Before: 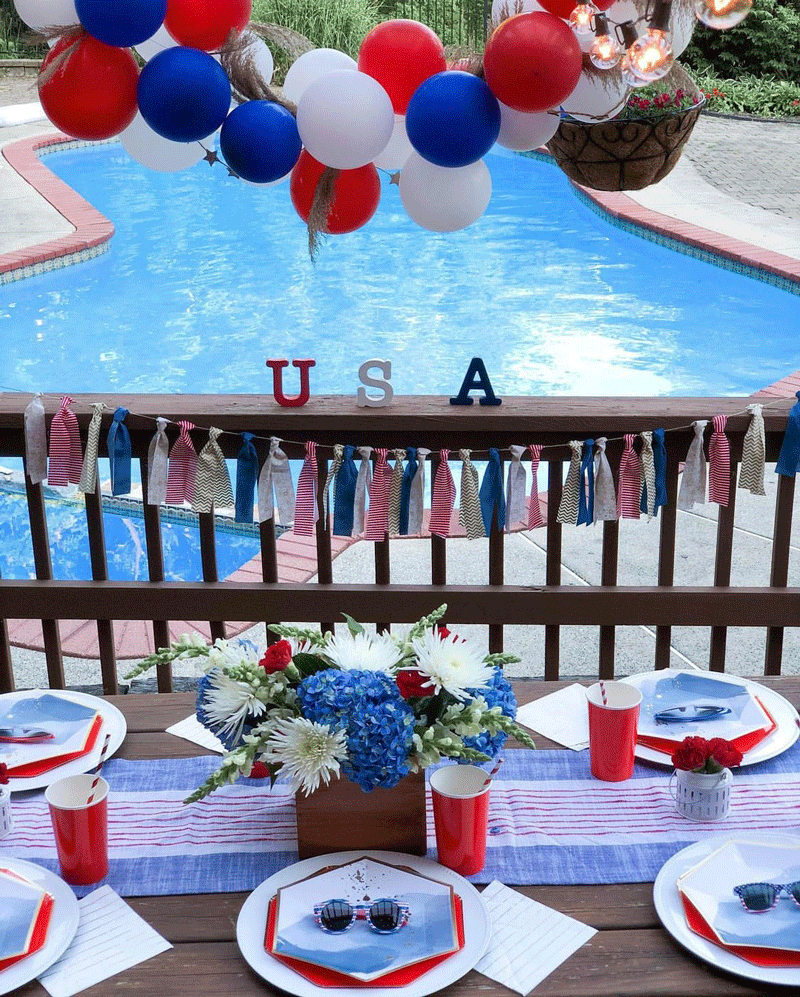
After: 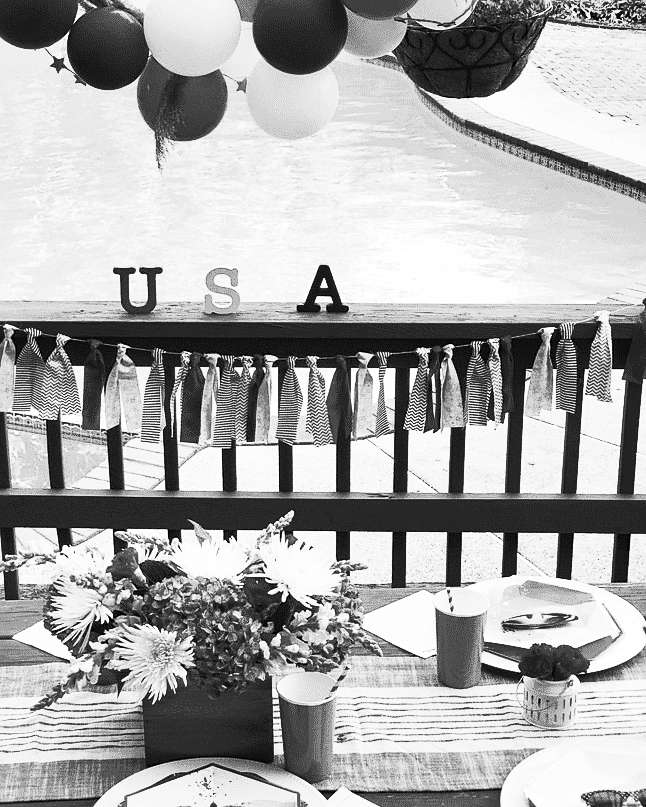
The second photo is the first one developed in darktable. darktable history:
crop: left 19.126%, top 9.378%, right 0%, bottom 9.594%
sharpen: amount 0.208
contrast brightness saturation: contrast 0.52, brightness 0.457, saturation -0.999
shadows and highlights: radius 116.72, shadows 42.38, highlights -62.08, soften with gaussian
